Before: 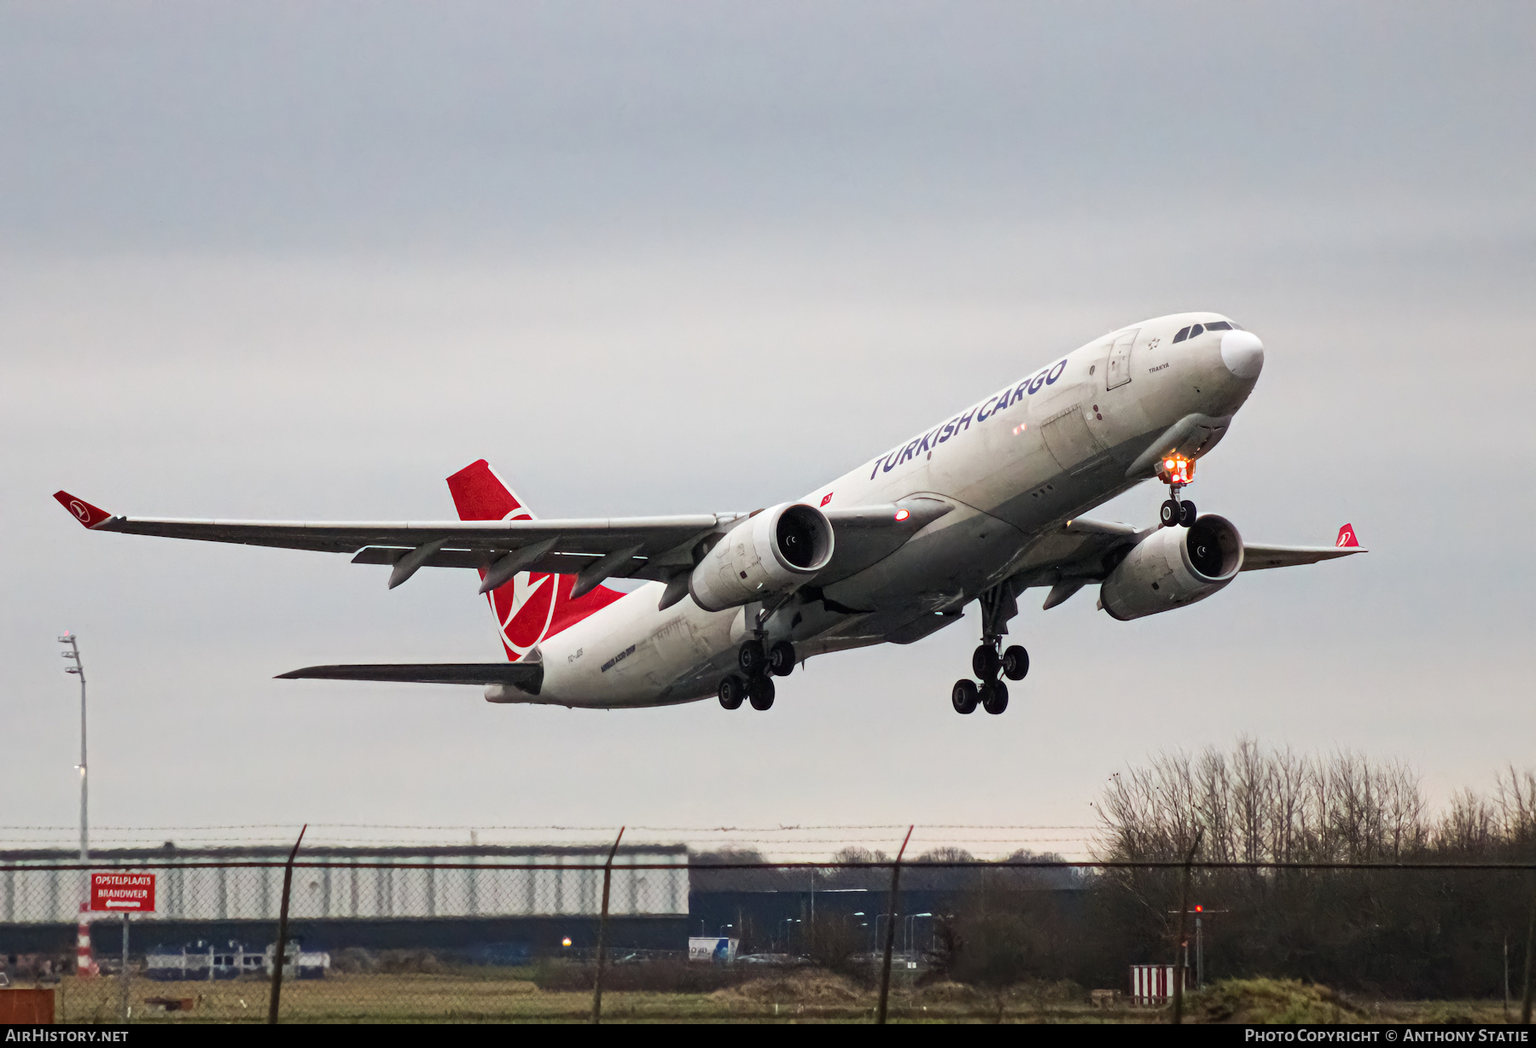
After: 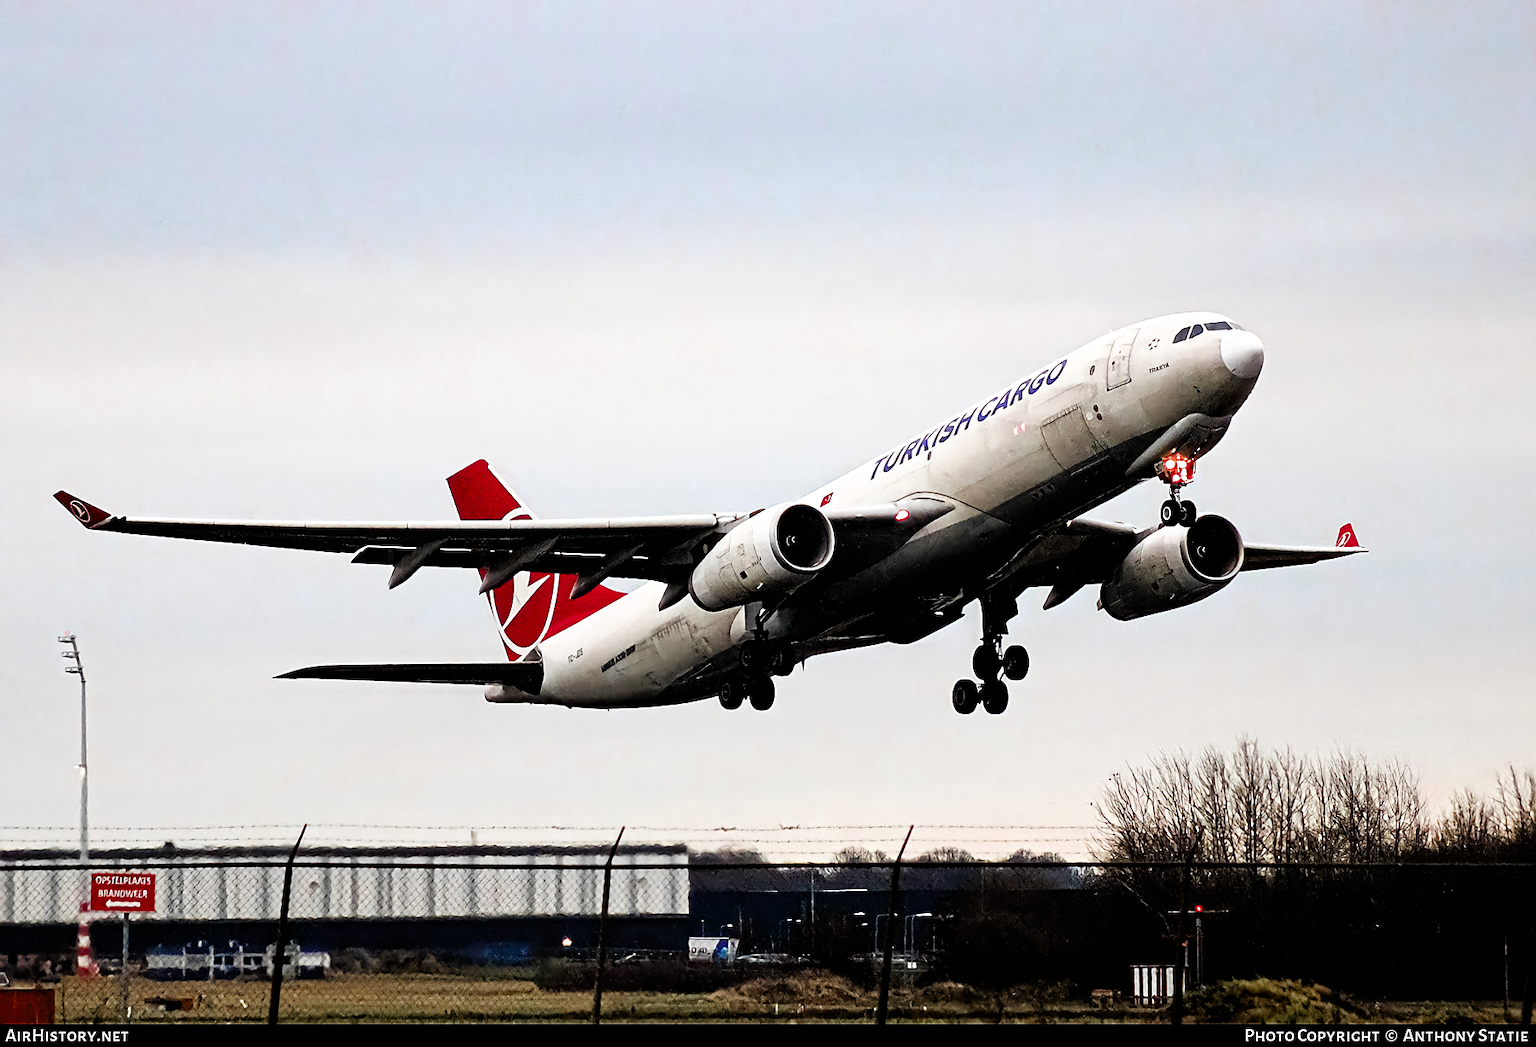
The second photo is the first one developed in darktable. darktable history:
color zones: curves: ch0 [(0, 0.363) (0.128, 0.373) (0.25, 0.5) (0.402, 0.407) (0.521, 0.525) (0.63, 0.559) (0.729, 0.662) (0.867, 0.471)]; ch1 [(0, 0.515) (0.136, 0.618) (0.25, 0.5) (0.378, 0) (0.516, 0) (0.622, 0.593) (0.737, 0.819) (0.87, 0.593)]; ch2 [(0, 0.529) (0.128, 0.471) (0.282, 0.451) (0.386, 0.662) (0.516, 0.525) (0.633, 0.554) (0.75, 0.62) (0.875, 0.441)]
filmic rgb: black relative exposure -3.48 EV, white relative exposure 2.3 EV, hardness 3.41
color balance rgb: linear chroma grading › global chroma 6.311%, perceptual saturation grading › global saturation 20%, perceptual saturation grading › highlights -49.543%, perceptual saturation grading › shadows 26%, global vibrance 14.761%
sharpen: radius 1.396, amount 1.245, threshold 0.823
